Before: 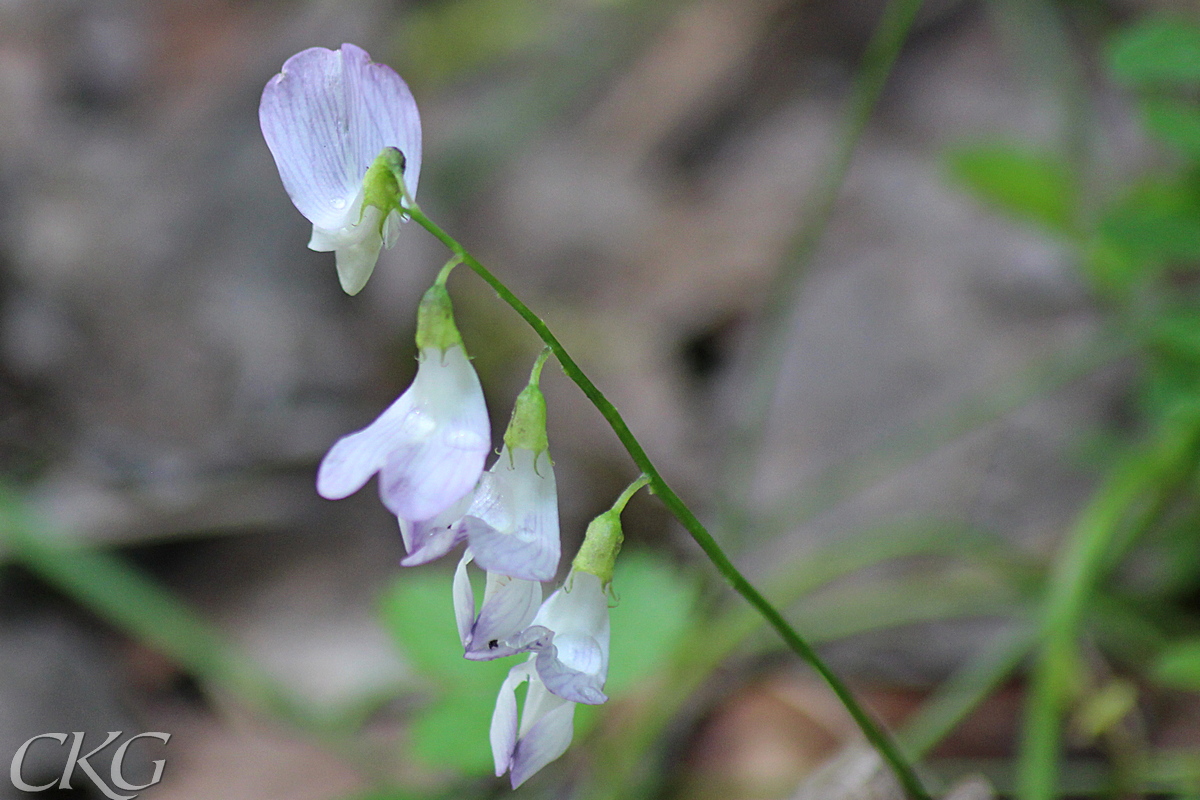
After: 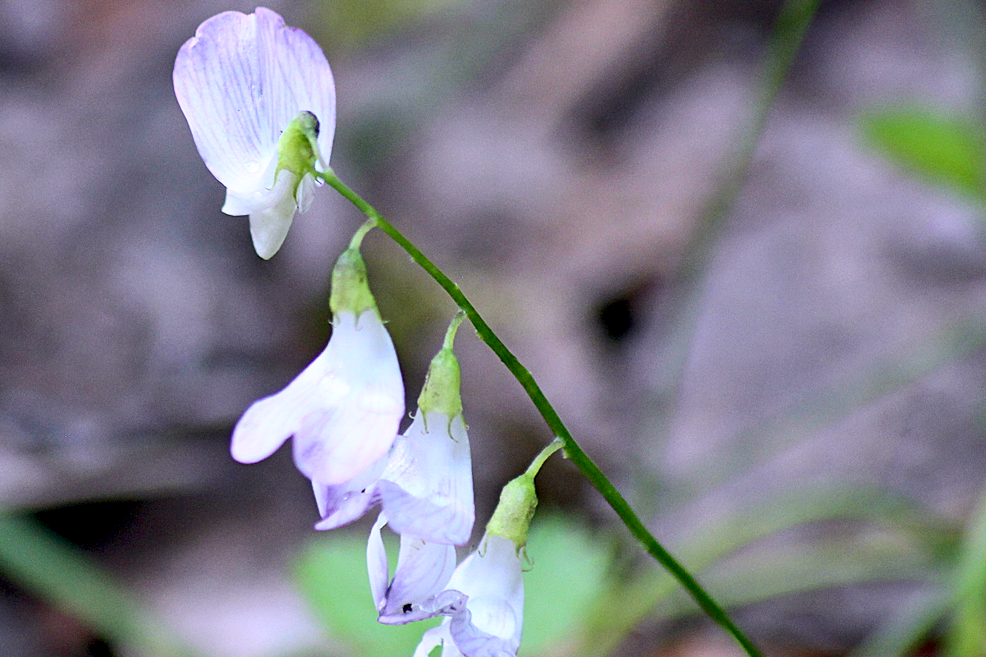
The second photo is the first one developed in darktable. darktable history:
crop and rotate: left 7.196%, top 4.574%, right 10.605%, bottom 13.178%
base curve: curves: ch0 [(0.017, 0) (0.425, 0.441) (0.844, 0.933) (1, 1)], preserve colors none
white balance: red 1.042, blue 1.17
contrast brightness saturation: contrast 0.24, brightness 0.09
